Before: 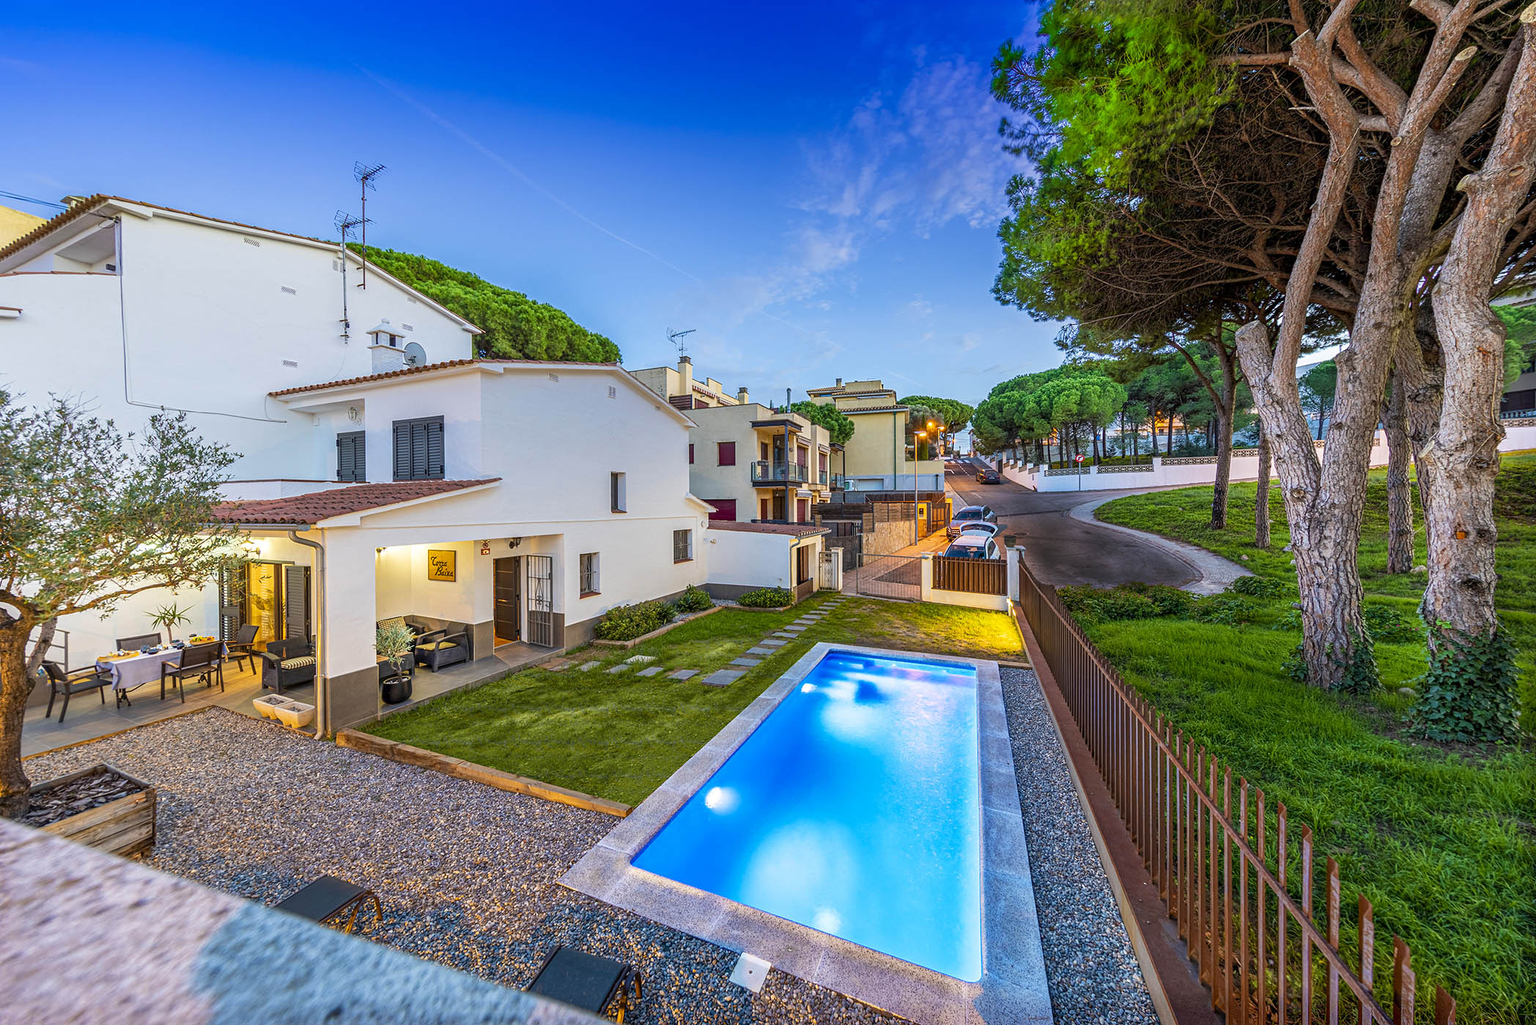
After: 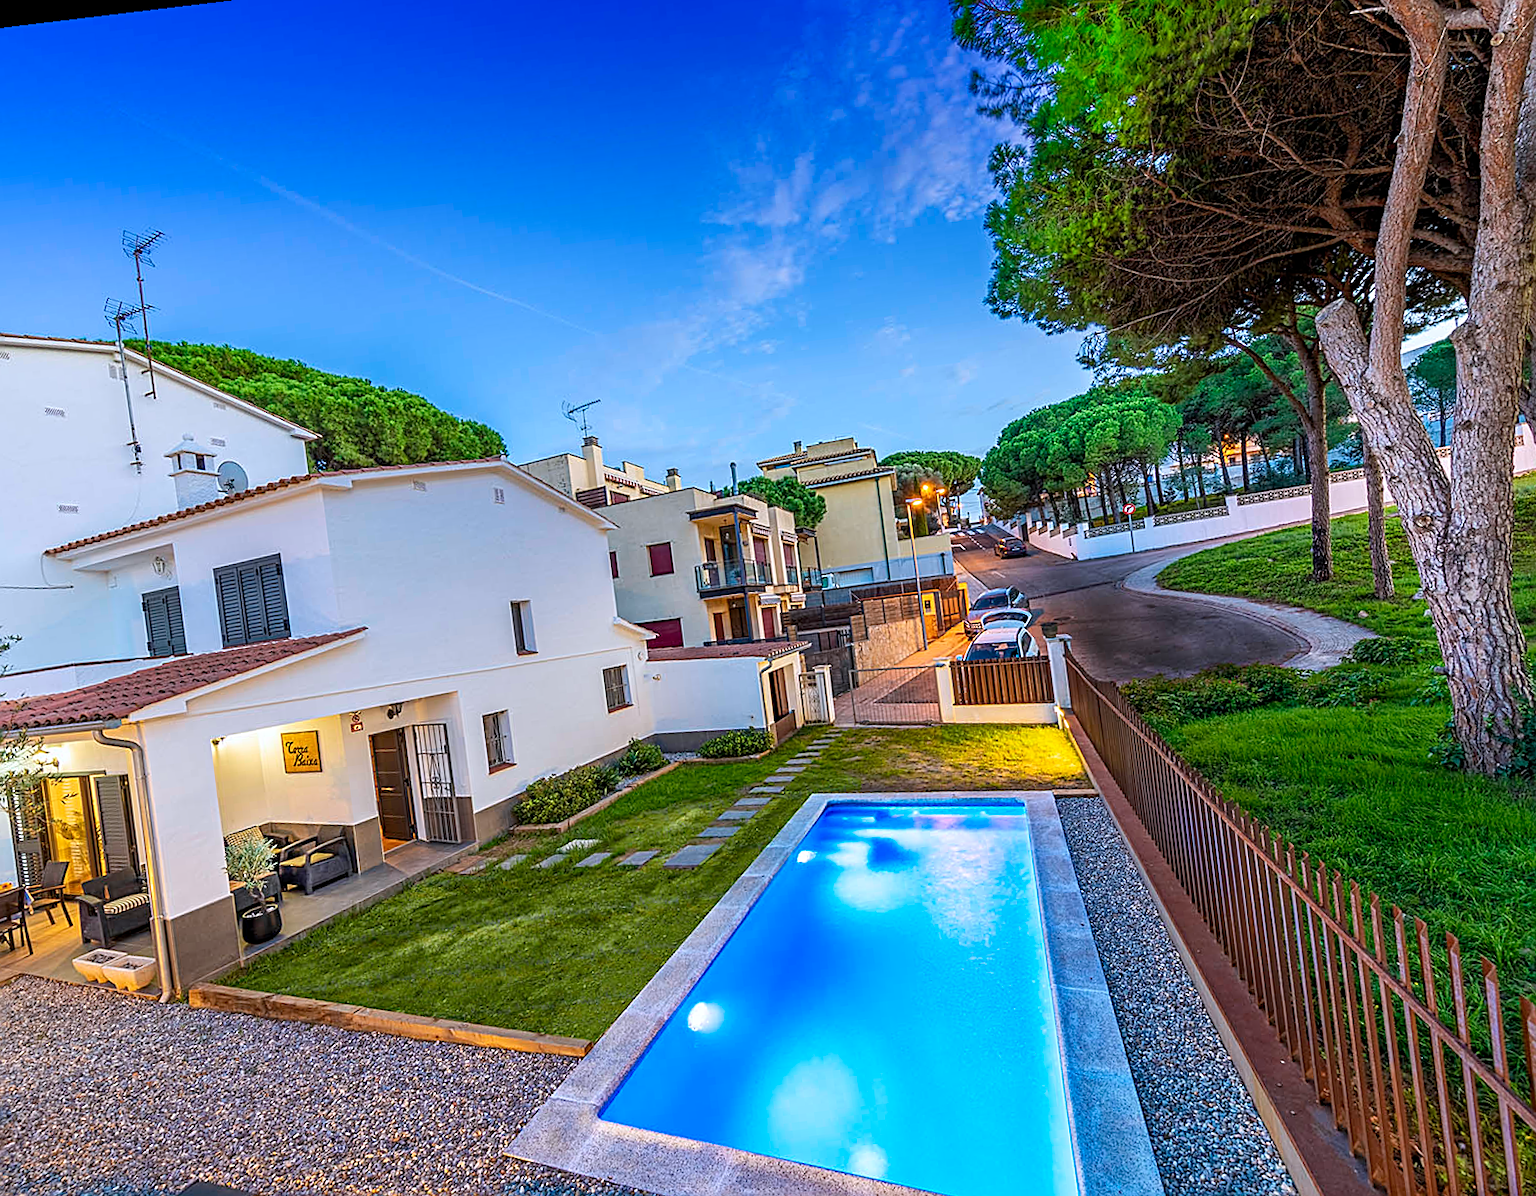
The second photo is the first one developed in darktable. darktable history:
color calibration: illuminant as shot in camera, x 0.358, y 0.373, temperature 4628.91 K
rotate and perspective: rotation -6.83°, automatic cropping off
crop and rotate: left 17.046%, top 10.659%, right 12.989%, bottom 14.553%
sharpen: on, module defaults
